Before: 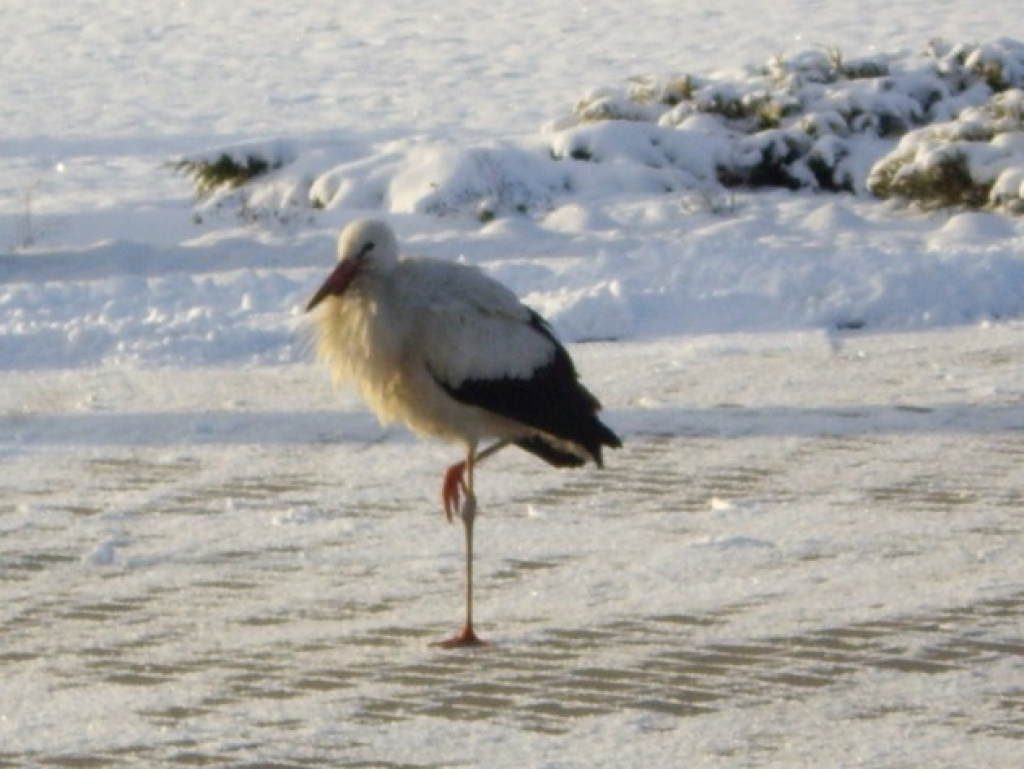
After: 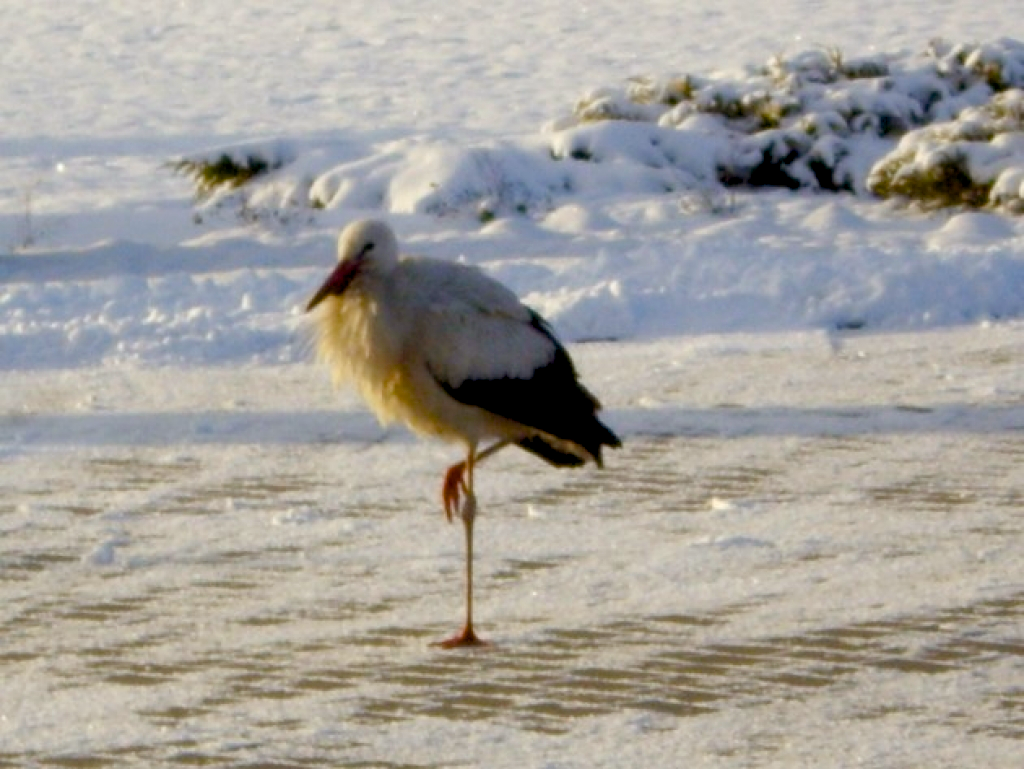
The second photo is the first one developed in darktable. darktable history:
color balance rgb: power › luminance -3.685%, power › chroma 0.539%, power › hue 37.9°, global offset › luminance -1.438%, perceptual saturation grading › global saturation 27.438%, perceptual saturation grading › highlights -28.088%, perceptual saturation grading › mid-tones 15.501%, perceptual saturation grading › shadows 32.992%, global vibrance 20%
